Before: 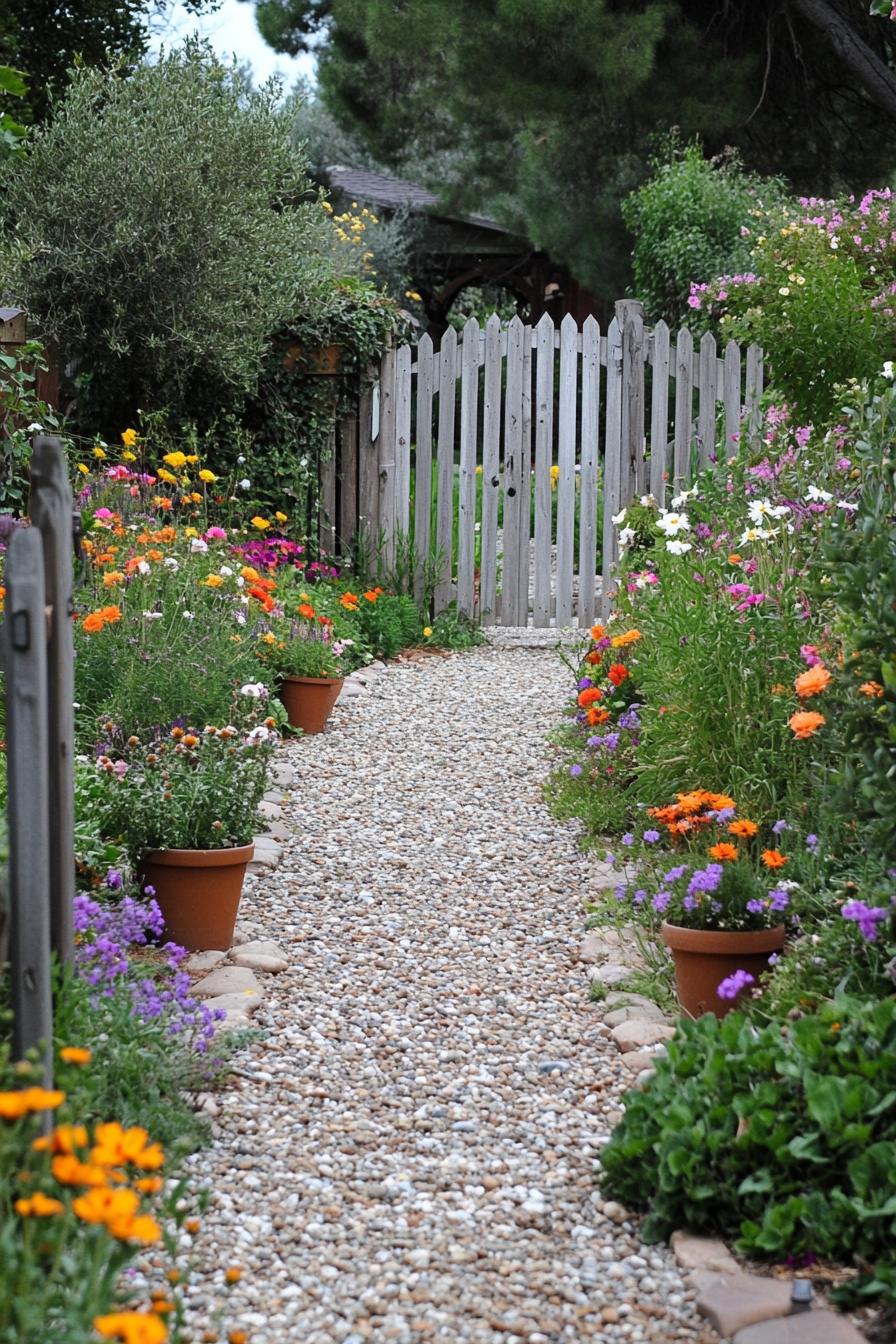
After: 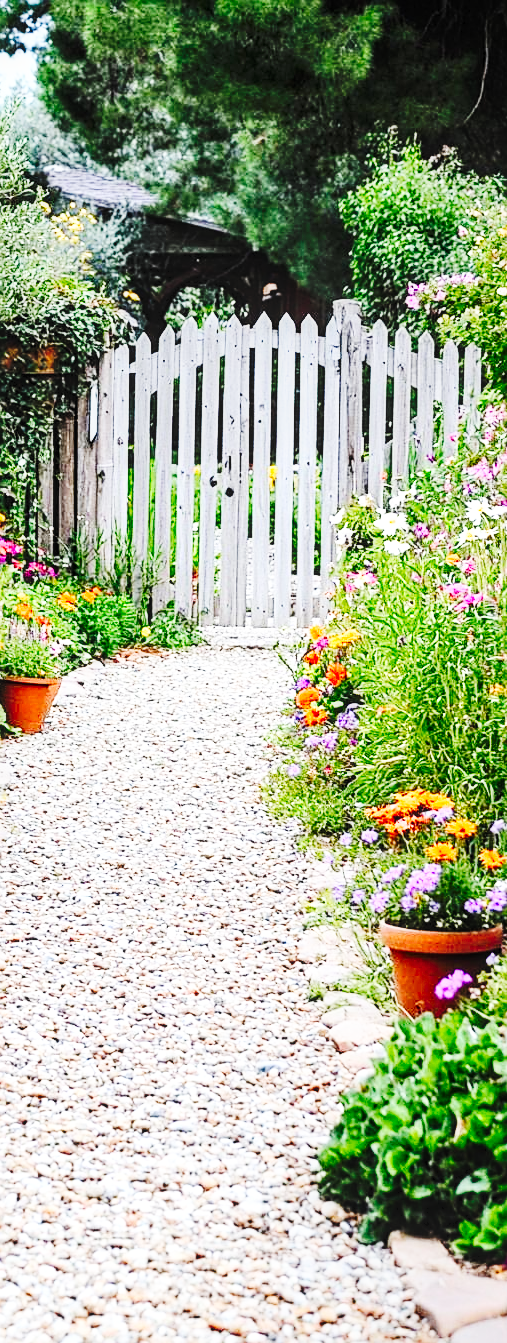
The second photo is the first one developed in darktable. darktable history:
crop: left 31.527%, top 0.004%, right 11.842%
sharpen: on, module defaults
base curve: curves: ch0 [(0, 0) (0.028, 0.03) (0.121, 0.232) (0.46, 0.748) (0.859, 0.968) (1, 1)], preserve colors none
tone curve: curves: ch0 [(0, 0) (0.003, 0.016) (0.011, 0.019) (0.025, 0.023) (0.044, 0.029) (0.069, 0.042) (0.1, 0.068) (0.136, 0.101) (0.177, 0.143) (0.224, 0.21) (0.277, 0.289) (0.335, 0.379) (0.399, 0.476) (0.468, 0.569) (0.543, 0.654) (0.623, 0.75) (0.709, 0.822) (0.801, 0.893) (0.898, 0.946) (1, 1)], preserve colors none
contrast brightness saturation: contrast 0.2, brightness 0.165, saturation 0.216
local contrast: on, module defaults
